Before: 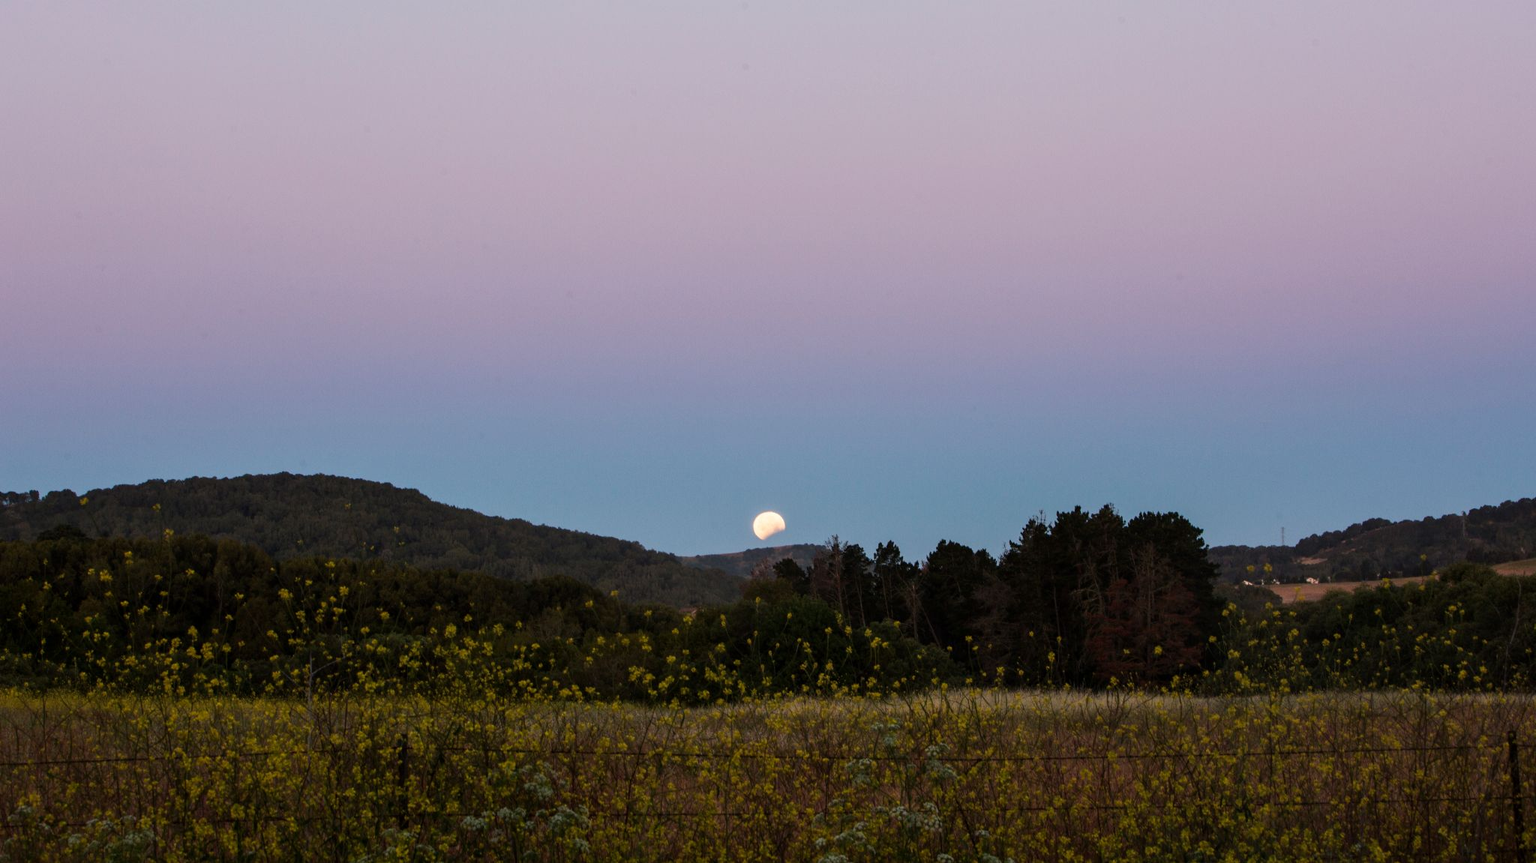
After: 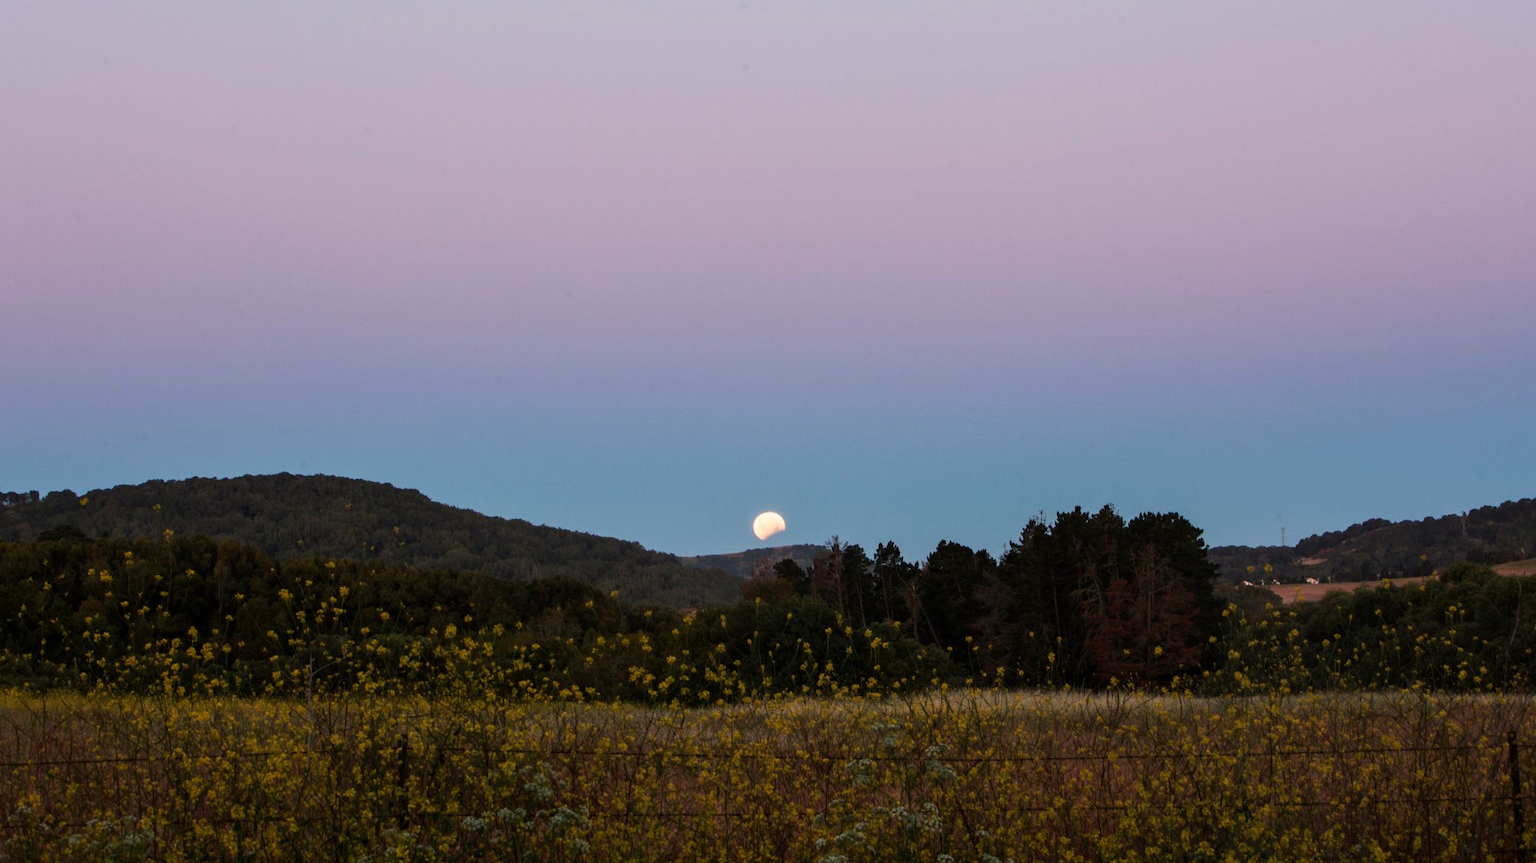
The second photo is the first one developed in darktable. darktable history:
color zones: curves: ch1 [(0.29, 0.492) (0.373, 0.185) (0.509, 0.481)]; ch2 [(0.25, 0.462) (0.749, 0.457)]
